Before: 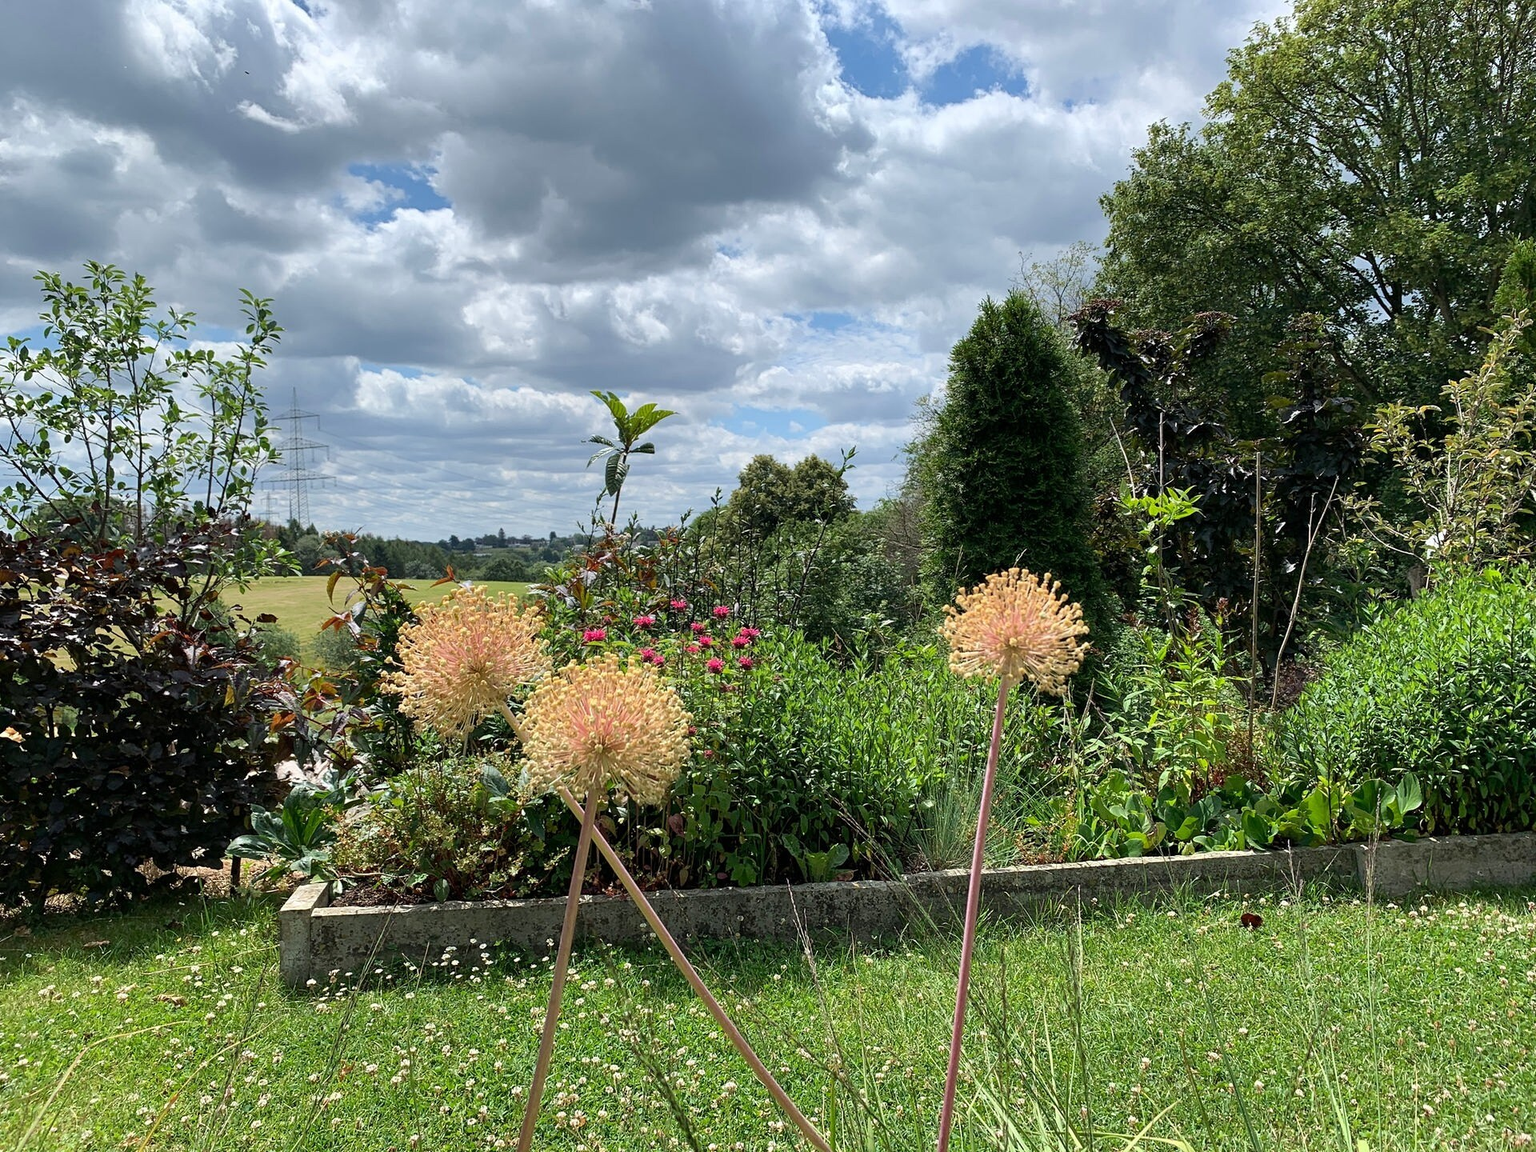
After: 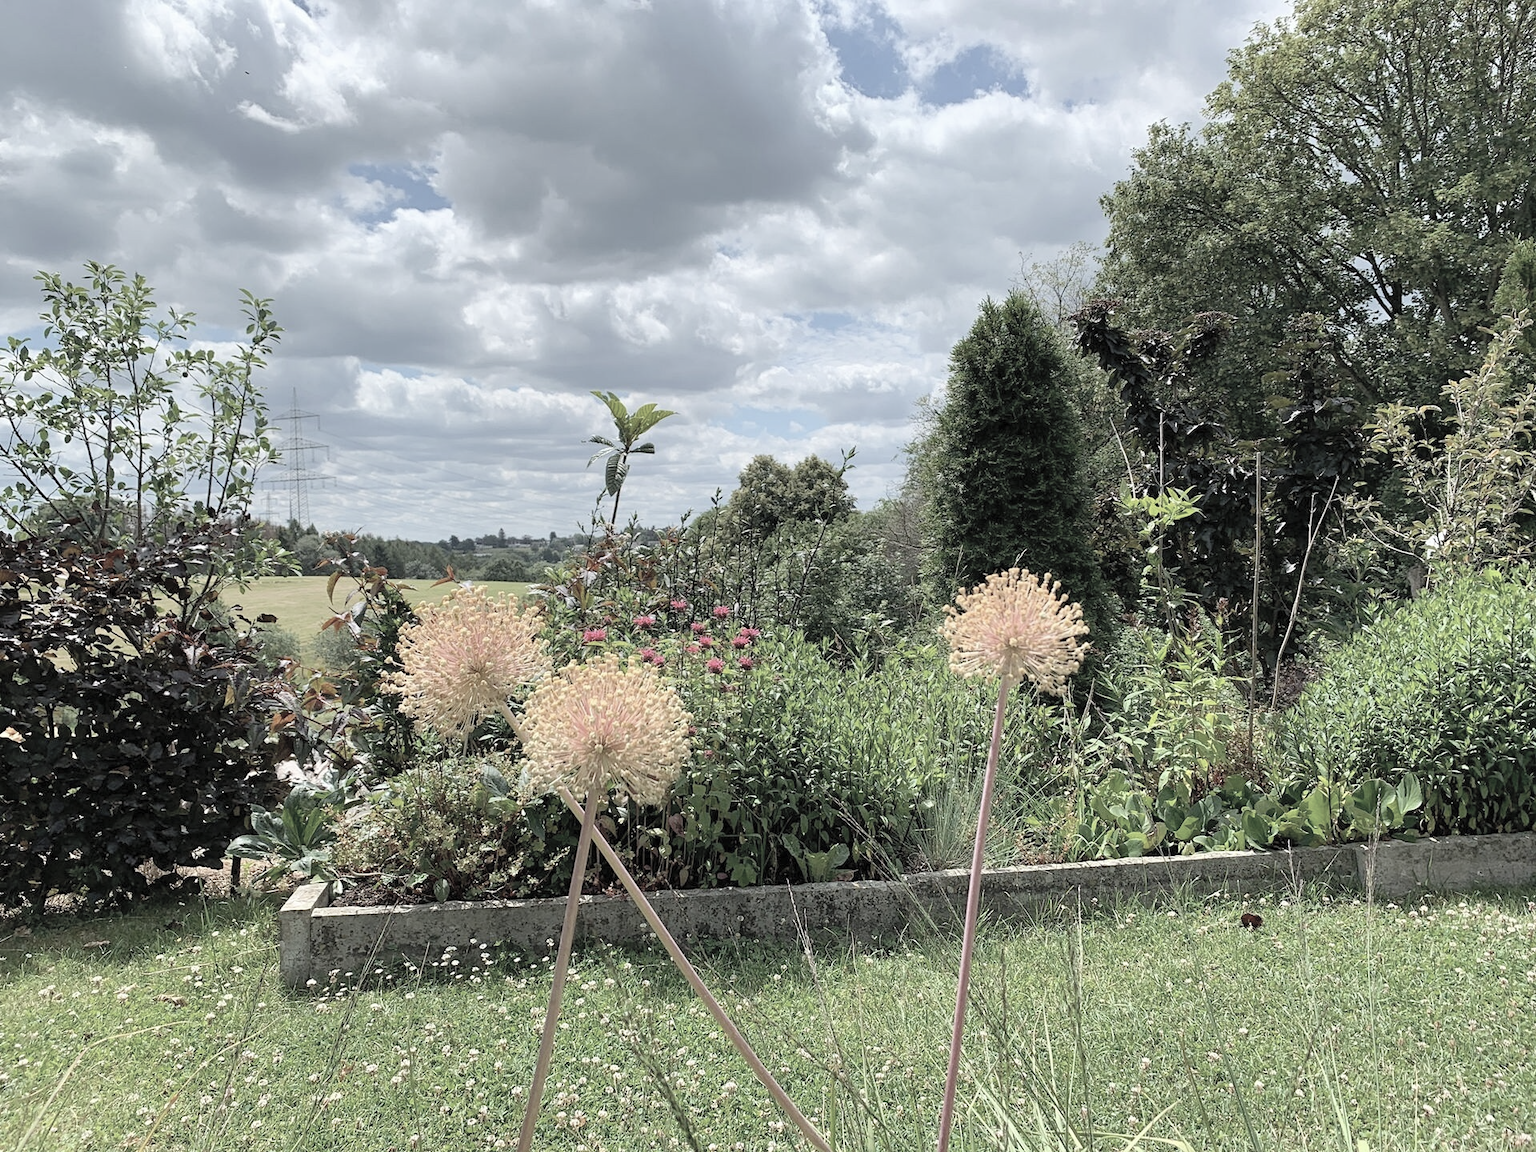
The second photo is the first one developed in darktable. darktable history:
contrast brightness saturation: brightness 0.189, saturation -0.505
